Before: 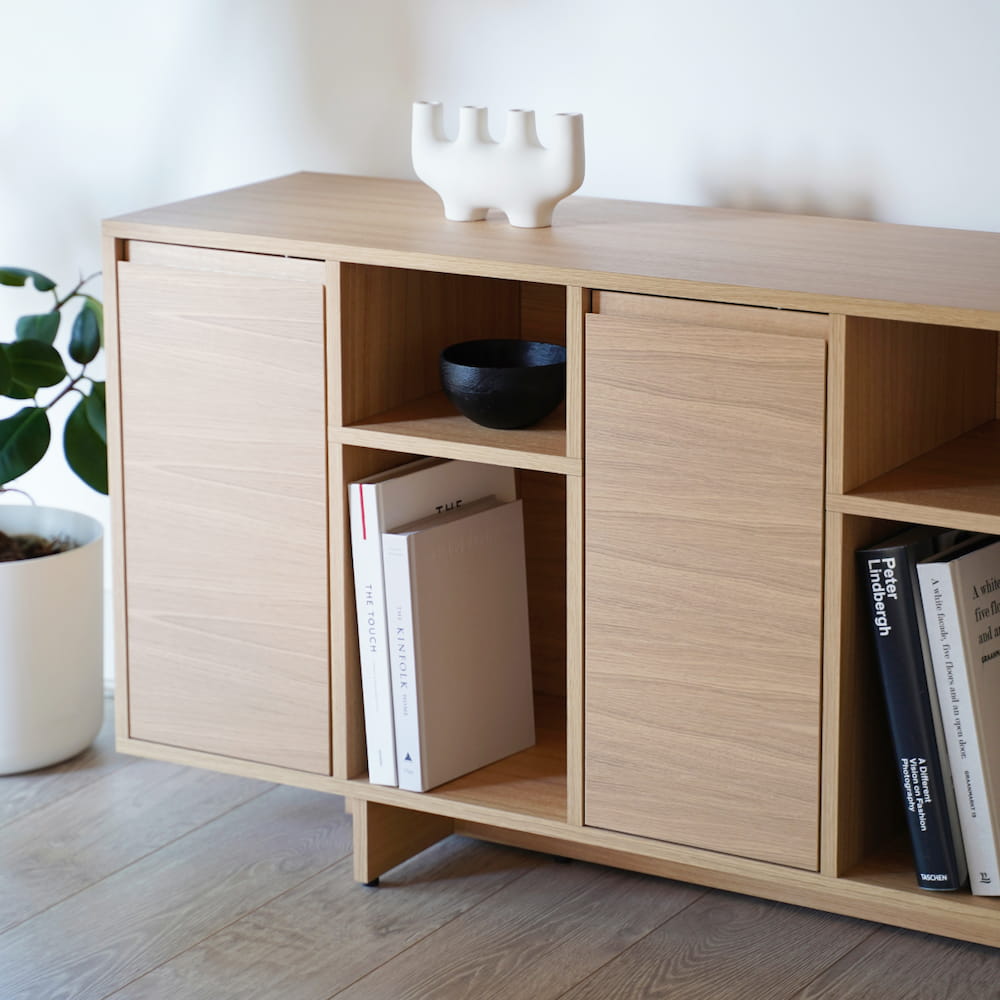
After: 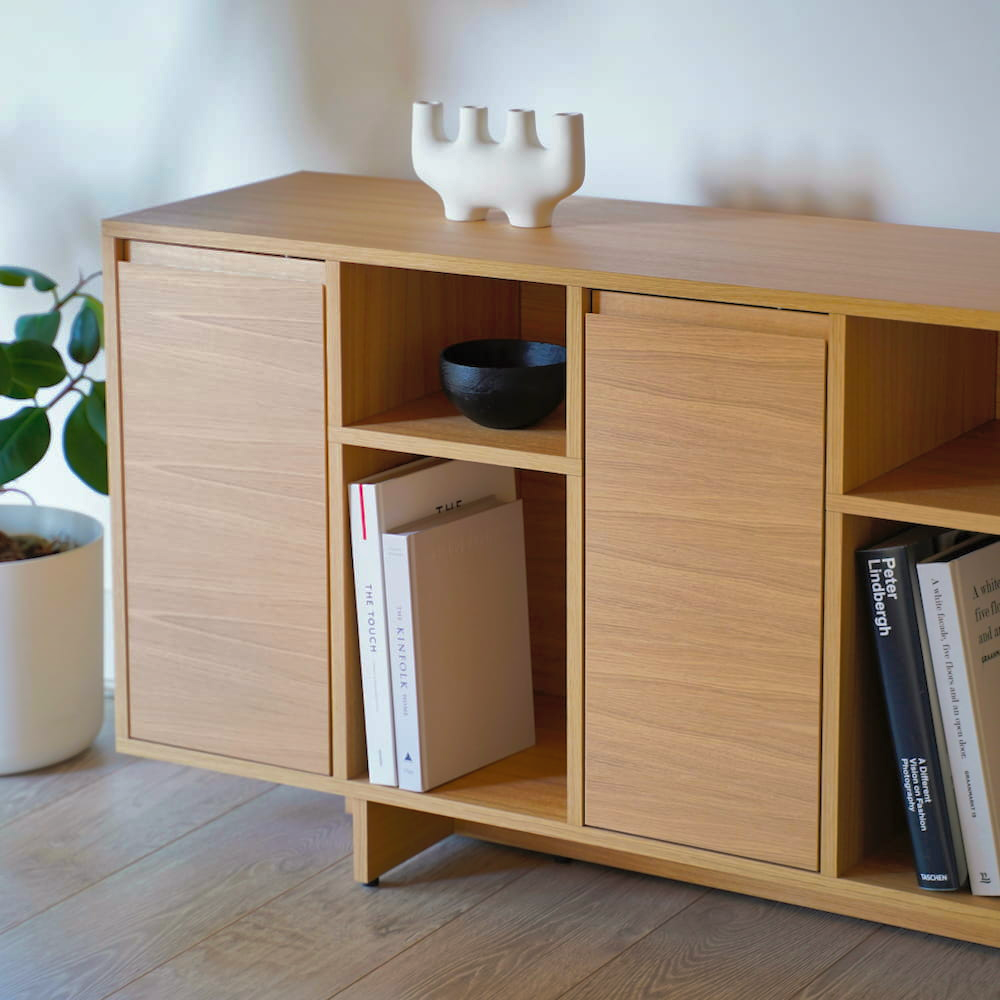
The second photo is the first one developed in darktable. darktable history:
shadows and highlights: shadows 58.46, highlights -59.67
tone equalizer: on, module defaults
color balance rgb: shadows lift › luminance -7.718%, shadows lift › chroma 2.16%, shadows lift › hue 164.85°, power › luminance -3.887%, power › chroma 0.579%, power › hue 37.29°, perceptual saturation grading › global saturation 60.332%, perceptual saturation grading › highlights 21.514%, perceptual saturation grading › shadows -49.495%
